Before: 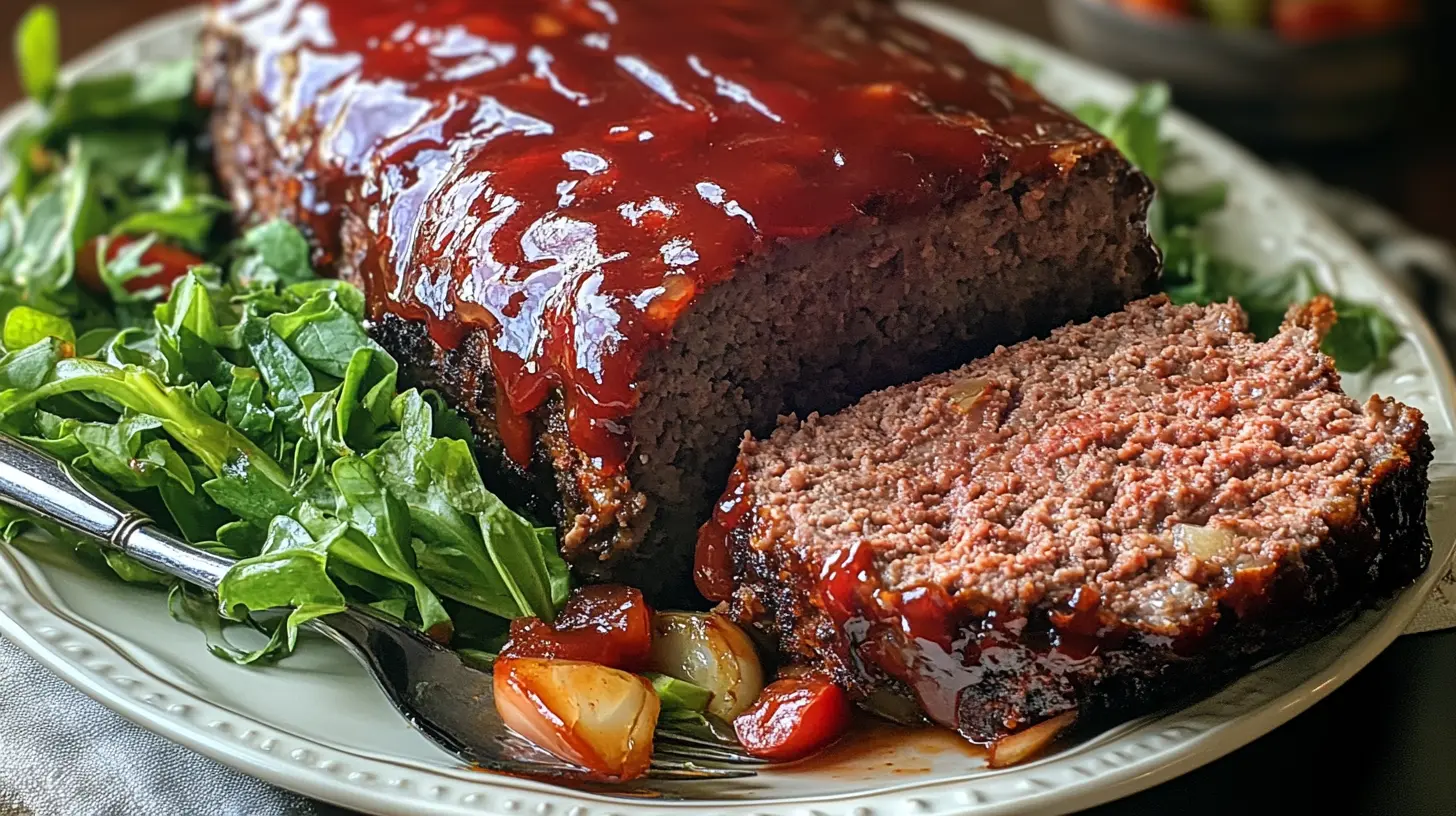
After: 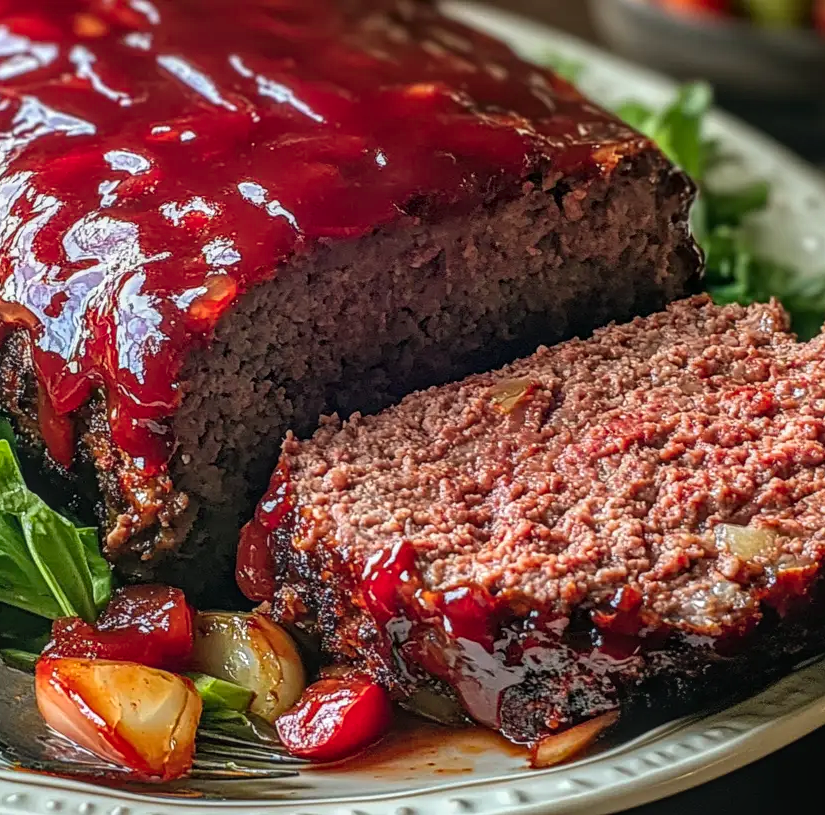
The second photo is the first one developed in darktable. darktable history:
crop: left 31.458%, top 0%, right 11.876%
color calibration: output R [0.946, 0.065, -0.013, 0], output G [-0.246, 1.264, -0.017, 0], output B [0.046, -0.098, 1.05, 0], illuminant custom, x 0.344, y 0.359, temperature 5045.54 K
local contrast: highlights 0%, shadows 0%, detail 133%
white balance: emerald 1
